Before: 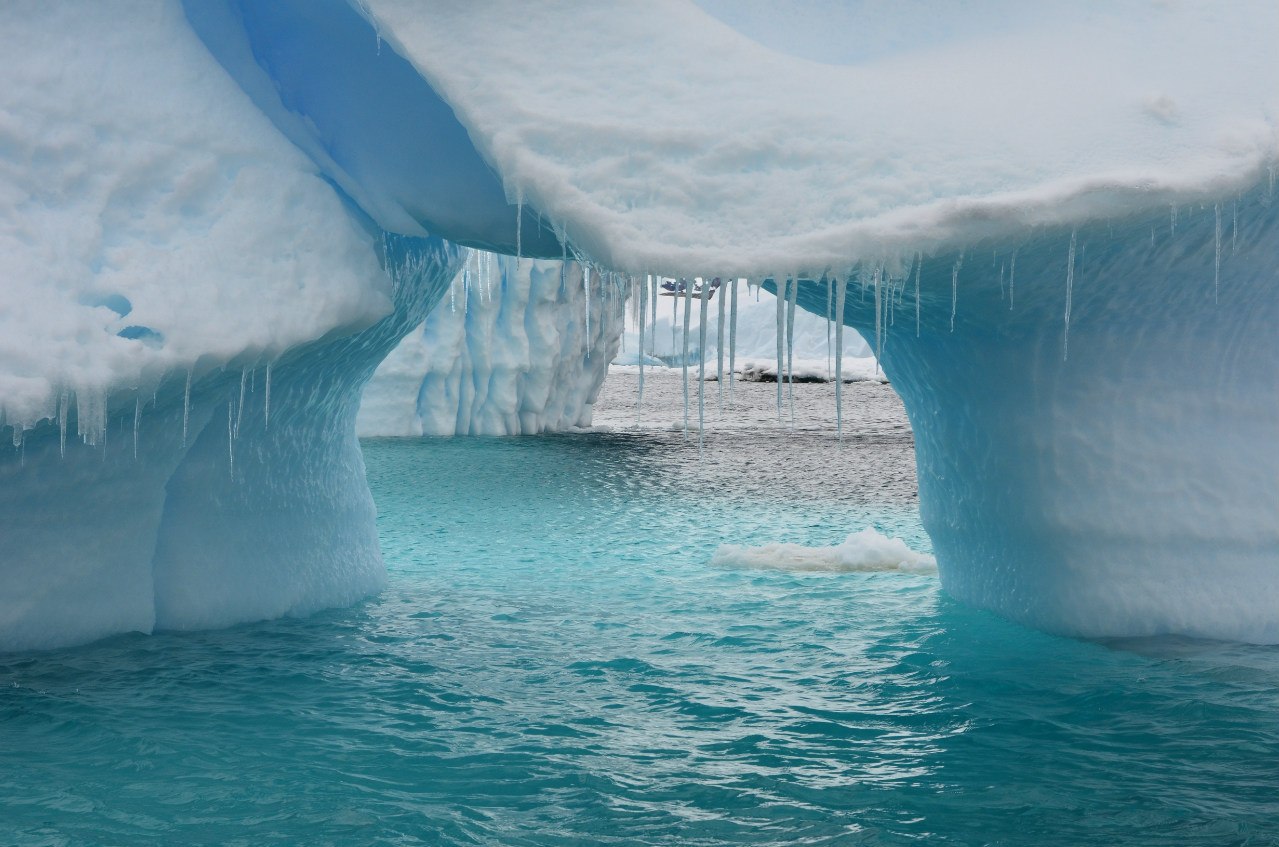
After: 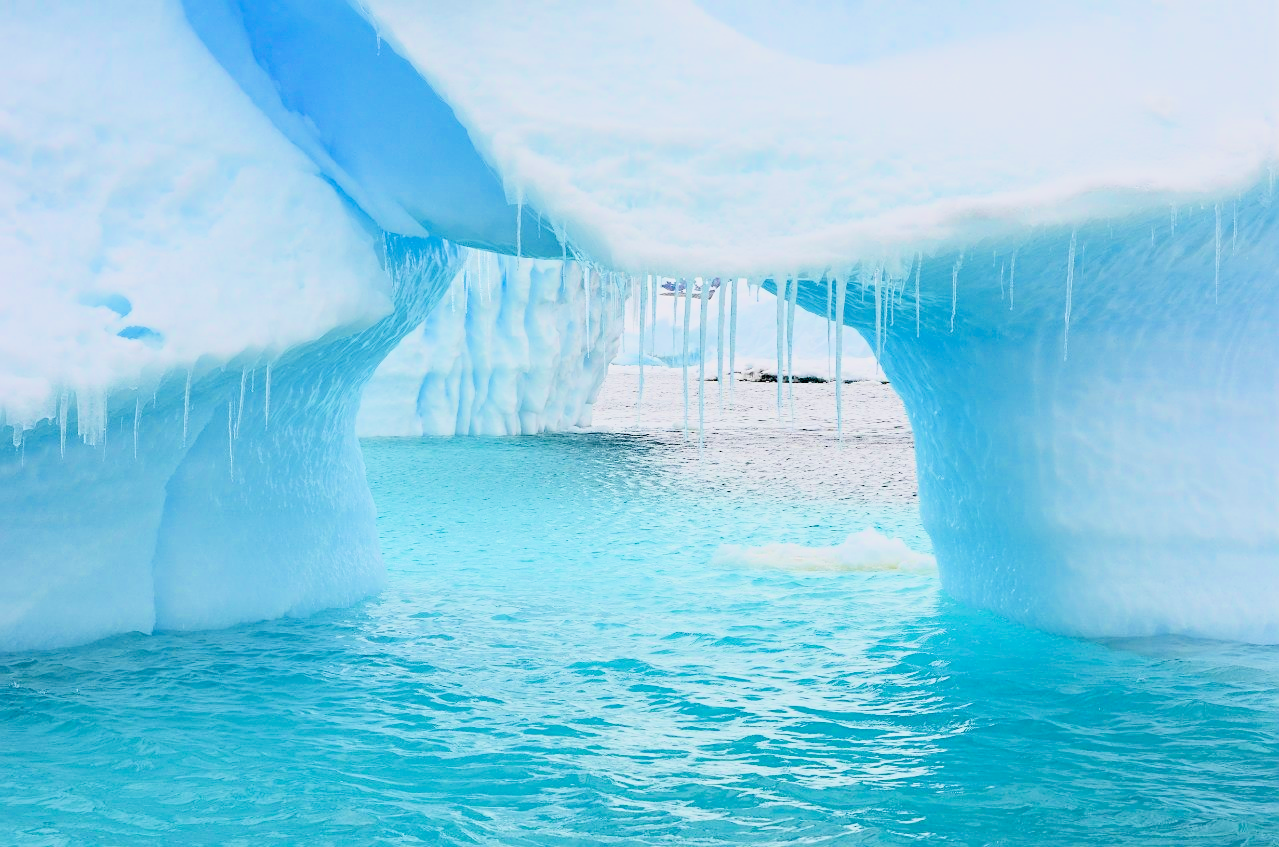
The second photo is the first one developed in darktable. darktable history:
rotate and perspective: automatic cropping original format, crop left 0, crop top 0
tone curve: curves: ch0 [(0, 0.011) (0.139, 0.106) (0.295, 0.271) (0.499, 0.523) (0.739, 0.782) (0.857, 0.879) (1, 0.967)]; ch1 [(0, 0) (0.272, 0.249) (0.39, 0.379) (0.469, 0.456) (0.495, 0.497) (0.524, 0.53) (0.588, 0.62) (0.725, 0.779) (1, 1)]; ch2 [(0, 0) (0.125, 0.089) (0.35, 0.317) (0.437, 0.42) (0.502, 0.499) (0.533, 0.553) (0.599, 0.638) (1, 1)], color space Lab, independent channels, preserve colors none
filmic rgb: middle gray luminance 3.44%, black relative exposure -5.92 EV, white relative exposure 6.33 EV, threshold 6 EV, dynamic range scaling 22.4%, target black luminance 0%, hardness 2.33, latitude 45.85%, contrast 0.78, highlights saturation mix 100%, shadows ↔ highlights balance 0.033%, add noise in highlights 0, preserve chrominance max RGB, color science v3 (2019), use custom middle-gray values true, iterations of high-quality reconstruction 0, contrast in highlights soft, enable highlight reconstruction true
sharpen: on, module defaults
white balance: red 1, blue 1
